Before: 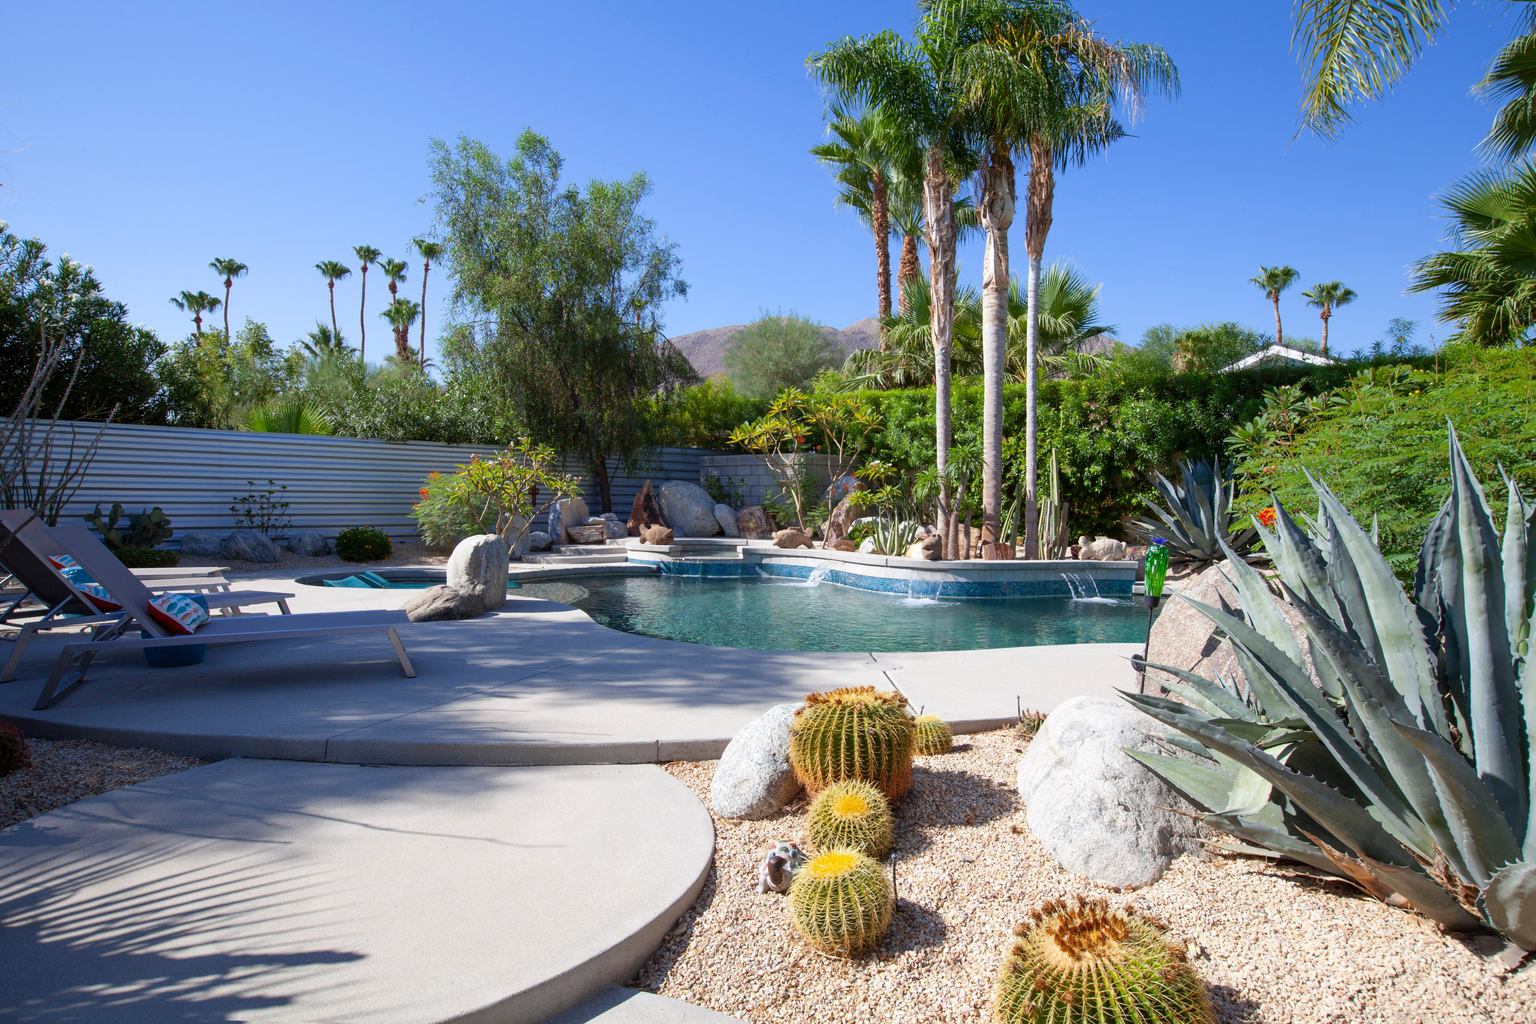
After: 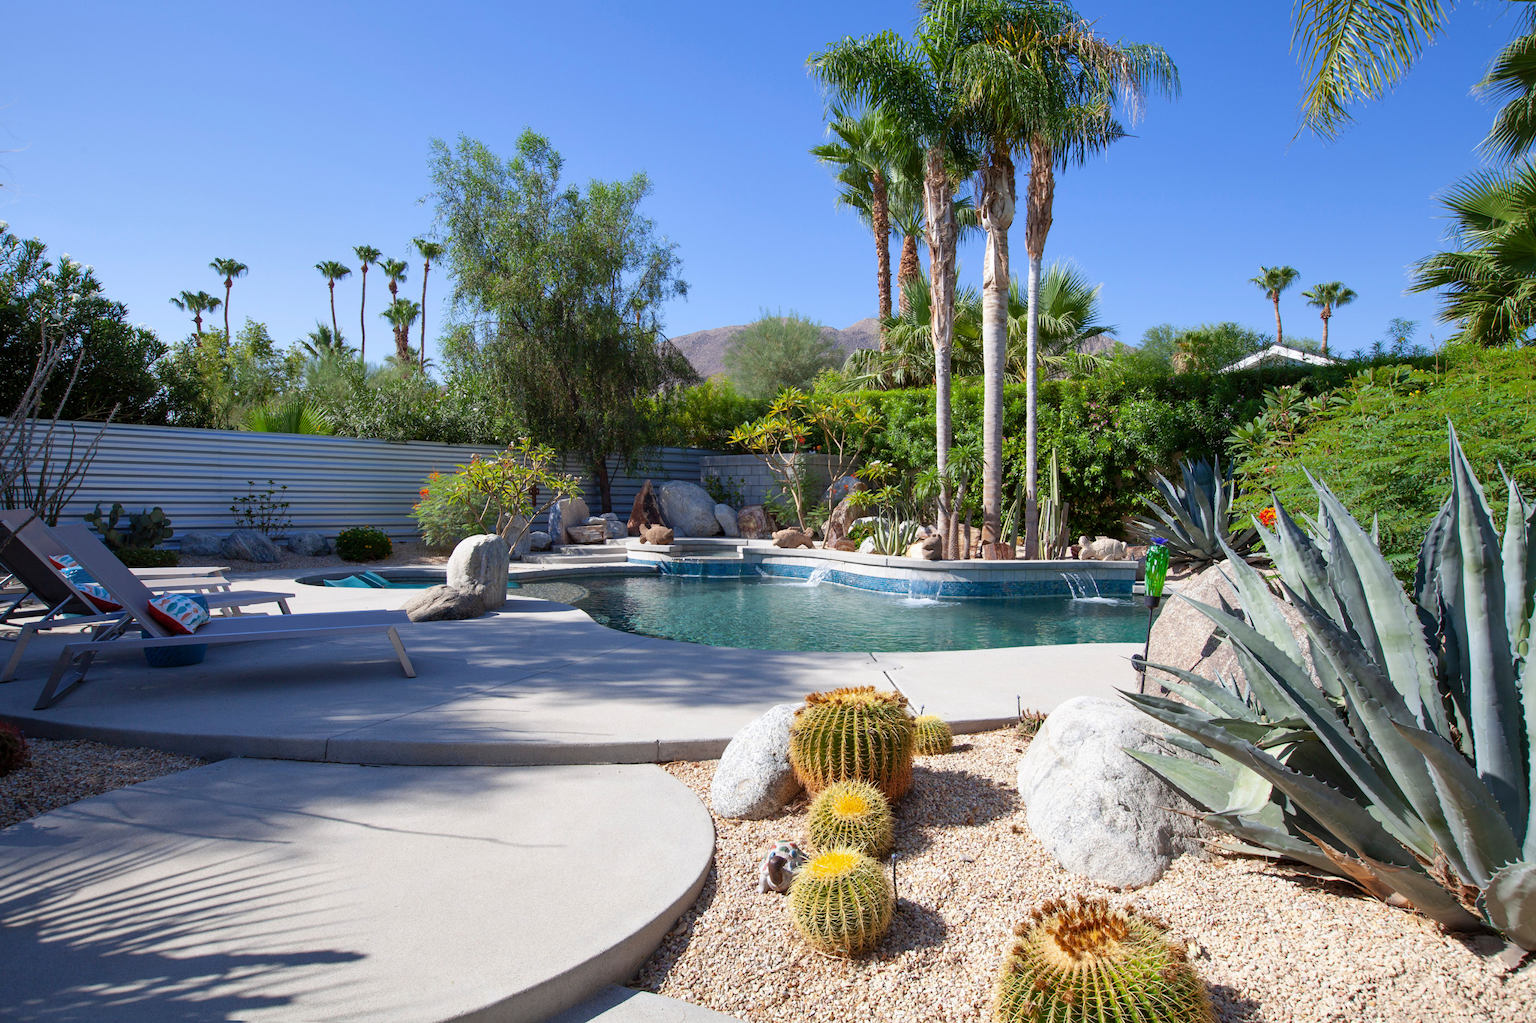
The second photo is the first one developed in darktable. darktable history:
shadows and highlights: radius 124.98, shadows 30.38, highlights -30.49, low approximation 0.01, soften with gaussian
